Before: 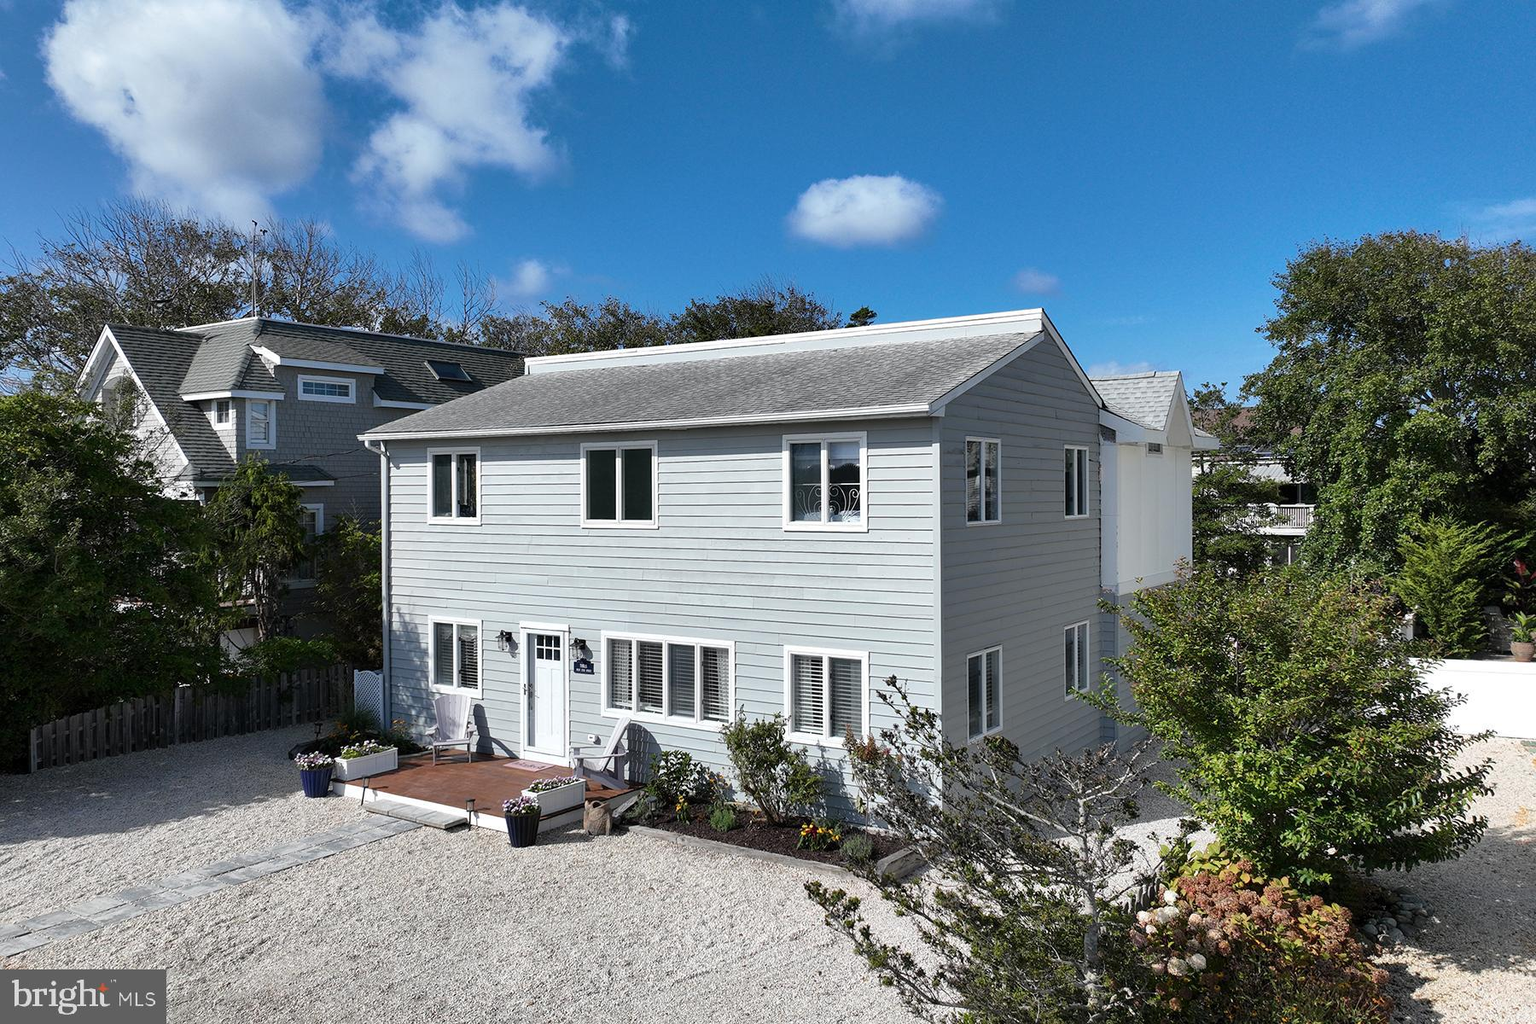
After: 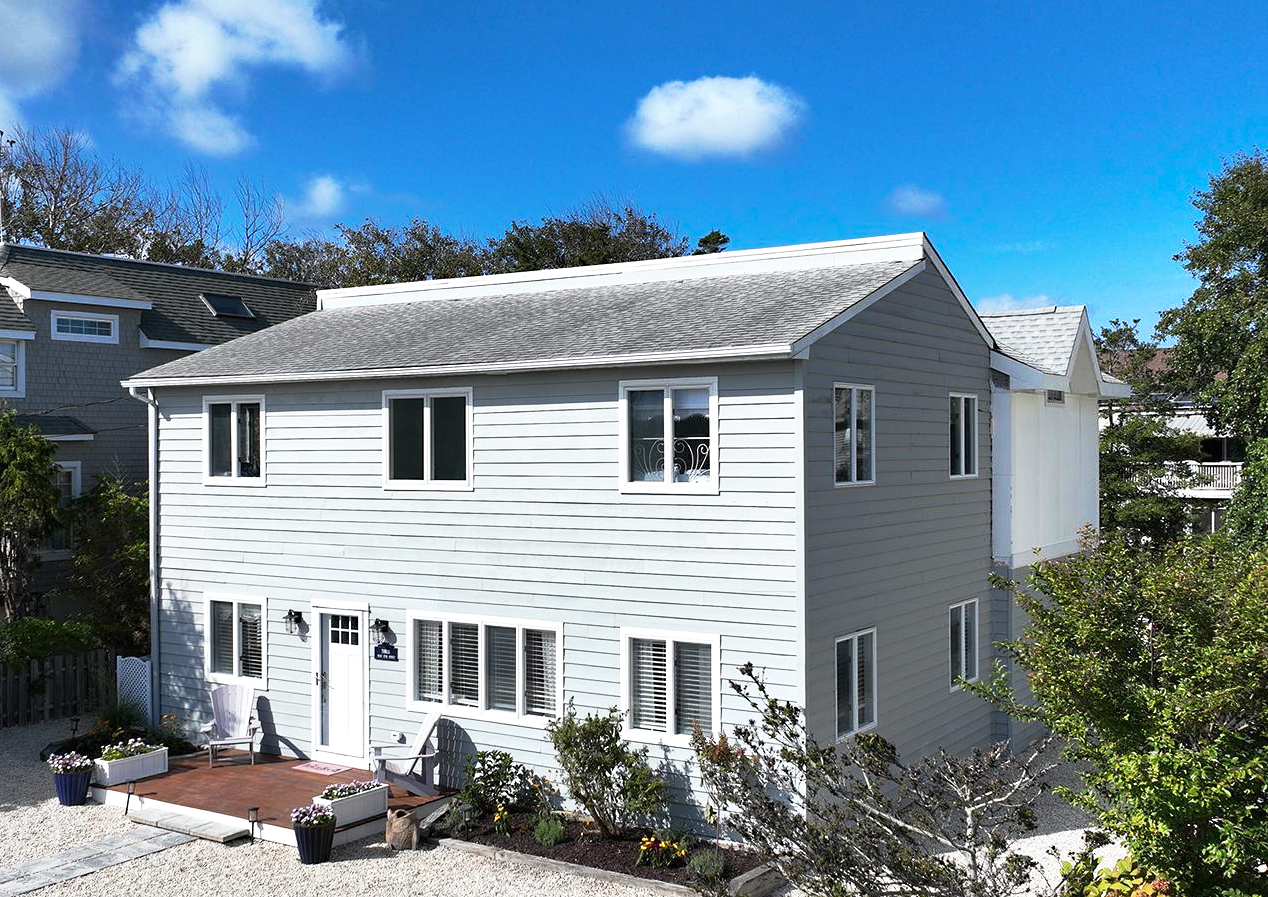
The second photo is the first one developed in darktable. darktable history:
crop and rotate: left 16.592%, top 10.788%, right 12.939%, bottom 14.44%
sharpen: radius 5.346, amount 0.316, threshold 26.185
tone equalizer: on, module defaults
base curve: curves: ch0 [(0, 0) (0.257, 0.25) (0.482, 0.586) (0.757, 0.871) (1, 1)], preserve colors none
exposure: exposure 0.2 EV, compensate exposure bias true, compensate highlight preservation false
